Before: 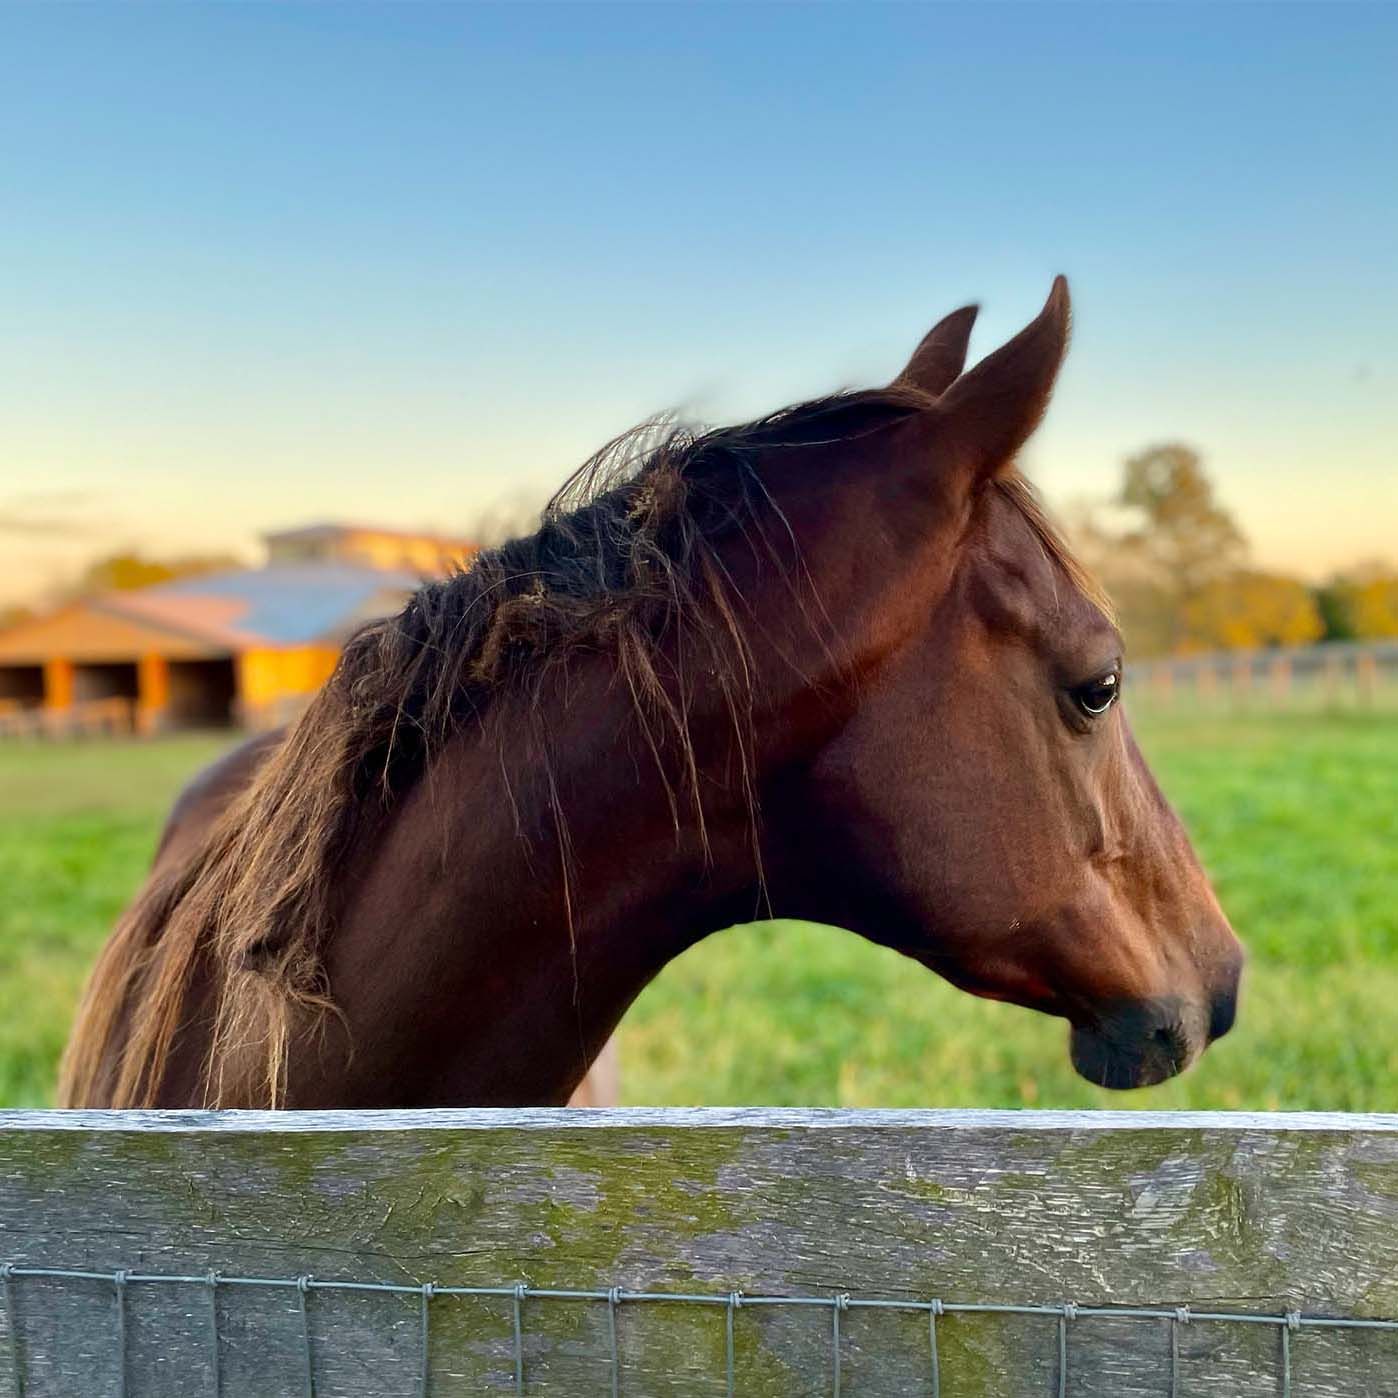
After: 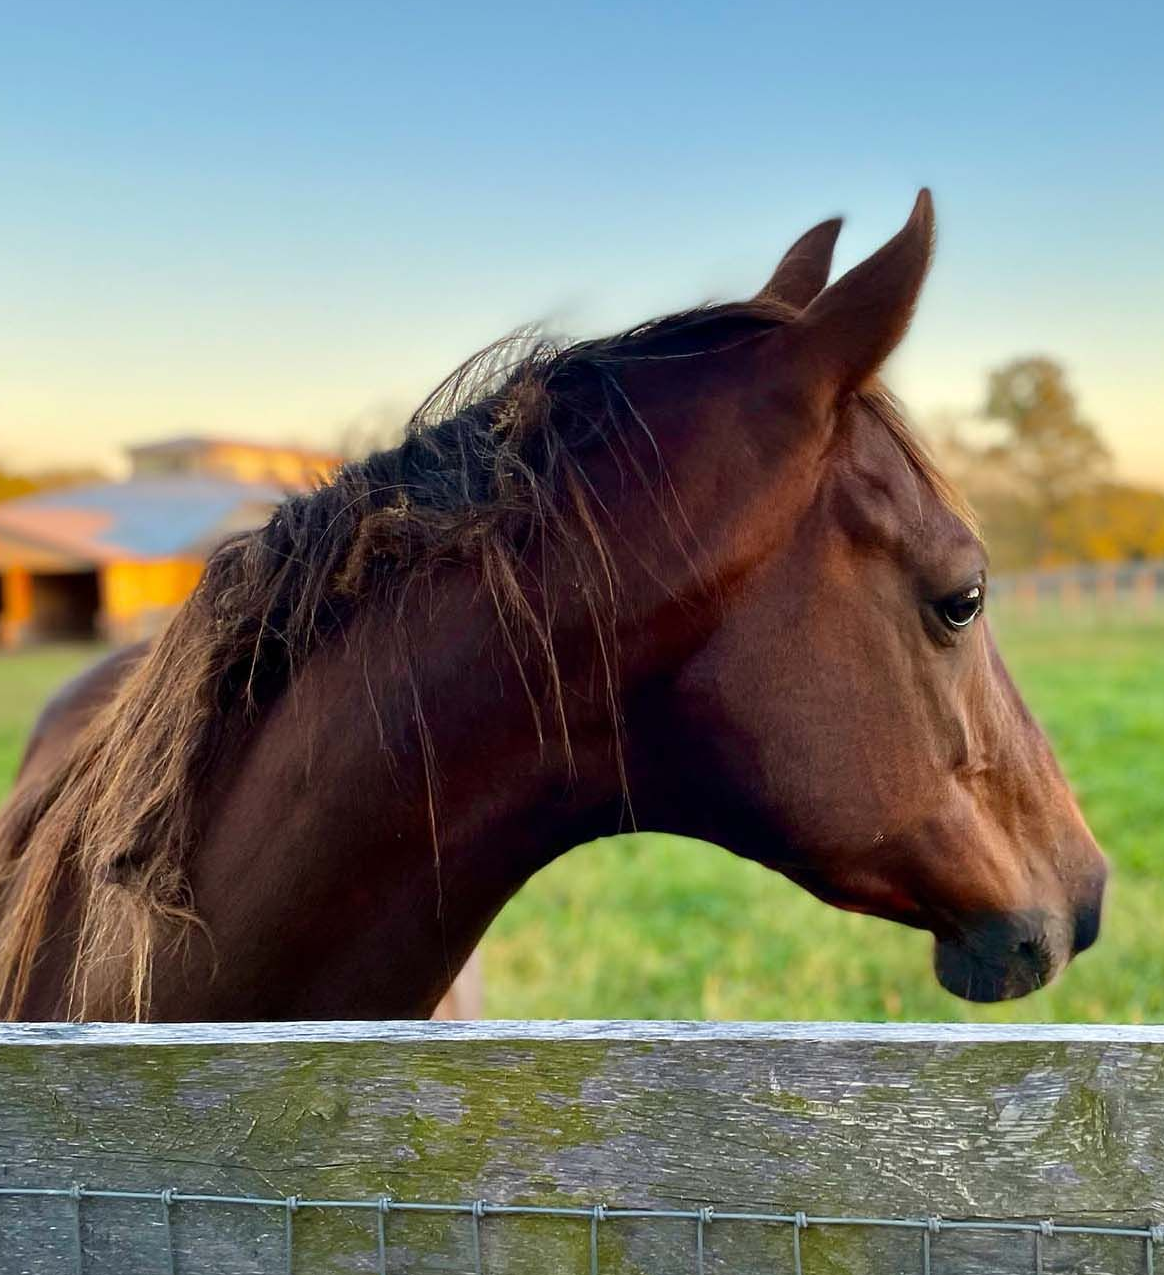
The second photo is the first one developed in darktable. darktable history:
crop: left 9.775%, top 6.274%, right 6.939%, bottom 2.514%
